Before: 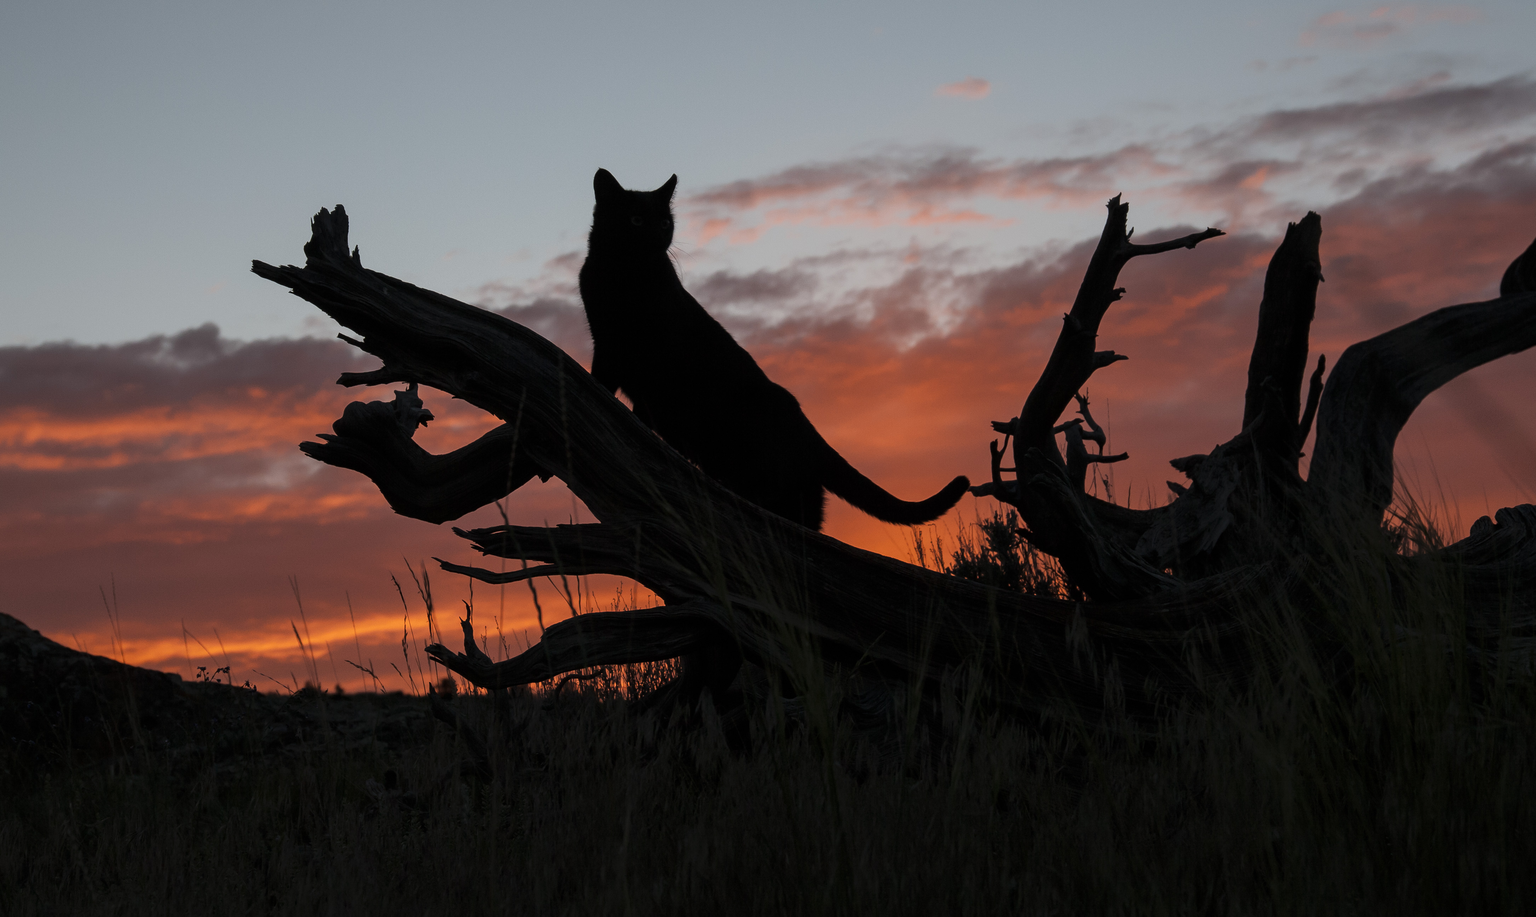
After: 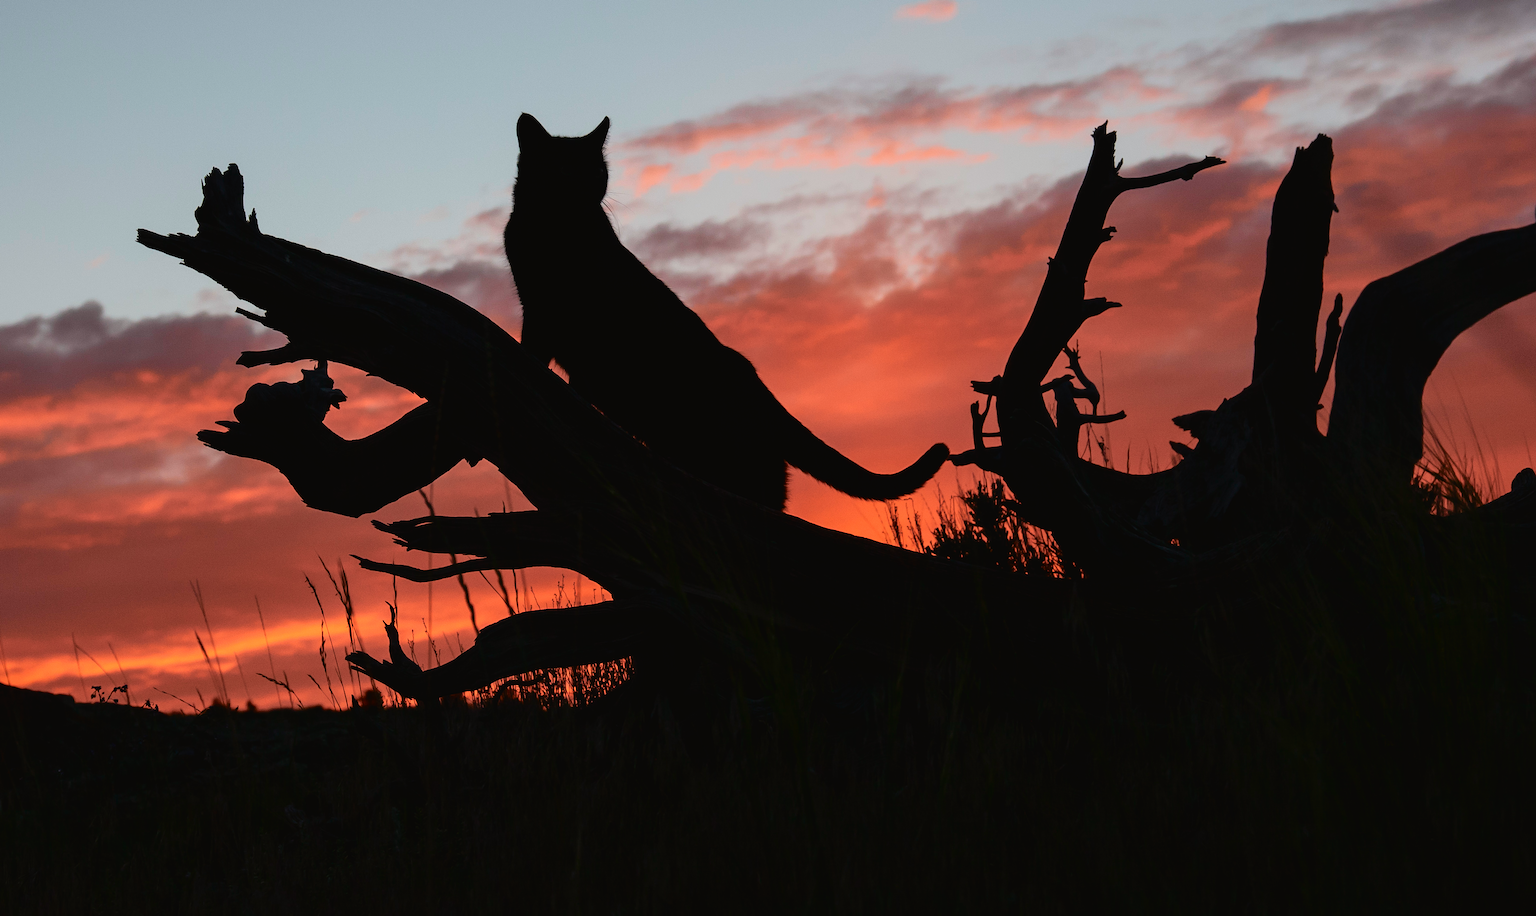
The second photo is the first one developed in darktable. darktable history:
crop and rotate: angle 1.96°, left 5.673%, top 5.673%
tone curve: curves: ch0 [(0, 0.021) (0.049, 0.044) (0.152, 0.14) (0.328, 0.357) (0.473, 0.529) (0.641, 0.705) (0.868, 0.887) (1, 0.969)]; ch1 [(0, 0) (0.322, 0.328) (0.43, 0.425) (0.474, 0.466) (0.502, 0.503) (0.522, 0.526) (0.564, 0.591) (0.602, 0.632) (0.677, 0.701) (0.859, 0.885) (1, 1)]; ch2 [(0, 0) (0.33, 0.301) (0.447, 0.44) (0.502, 0.505) (0.535, 0.554) (0.565, 0.598) (0.618, 0.629) (1, 1)], color space Lab, independent channels, preserve colors none
